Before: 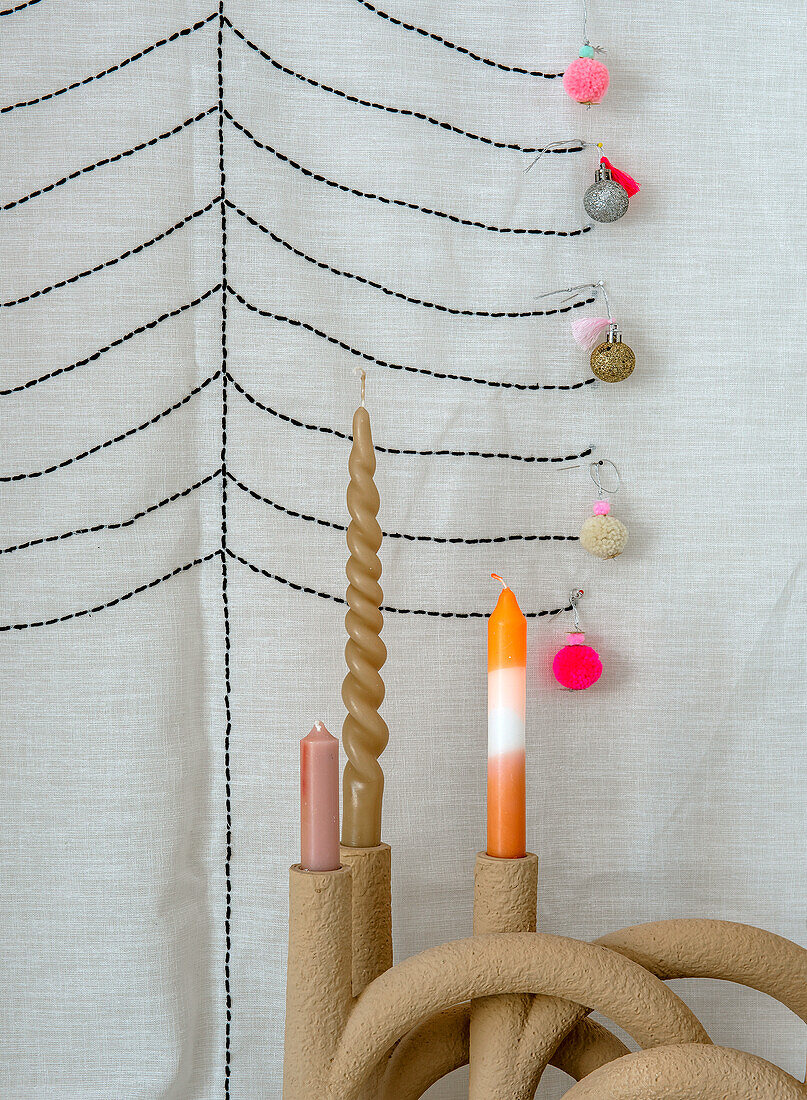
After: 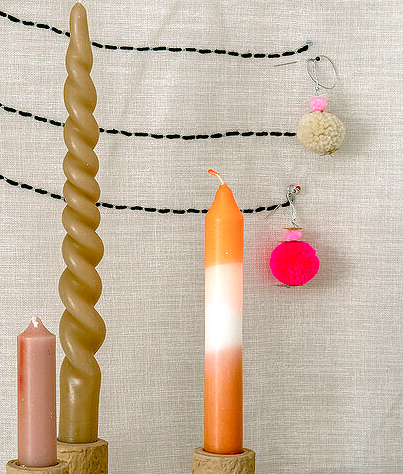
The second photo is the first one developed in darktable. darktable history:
exposure: exposure 0.128 EV, compensate highlight preservation false
color correction: highlights a* 4.36, highlights b* 4.92, shadows a* -7.04, shadows b* 5.04
color balance rgb: linear chroma grading › global chroma 5.341%, perceptual saturation grading › global saturation 20%, perceptual saturation grading › highlights -49.379%, perceptual saturation grading › shadows 24.866%, global vibrance 15.141%
local contrast: highlights 104%, shadows 98%, detail 120%, midtone range 0.2
crop: left 35.088%, top 36.817%, right 14.933%, bottom 20.06%
